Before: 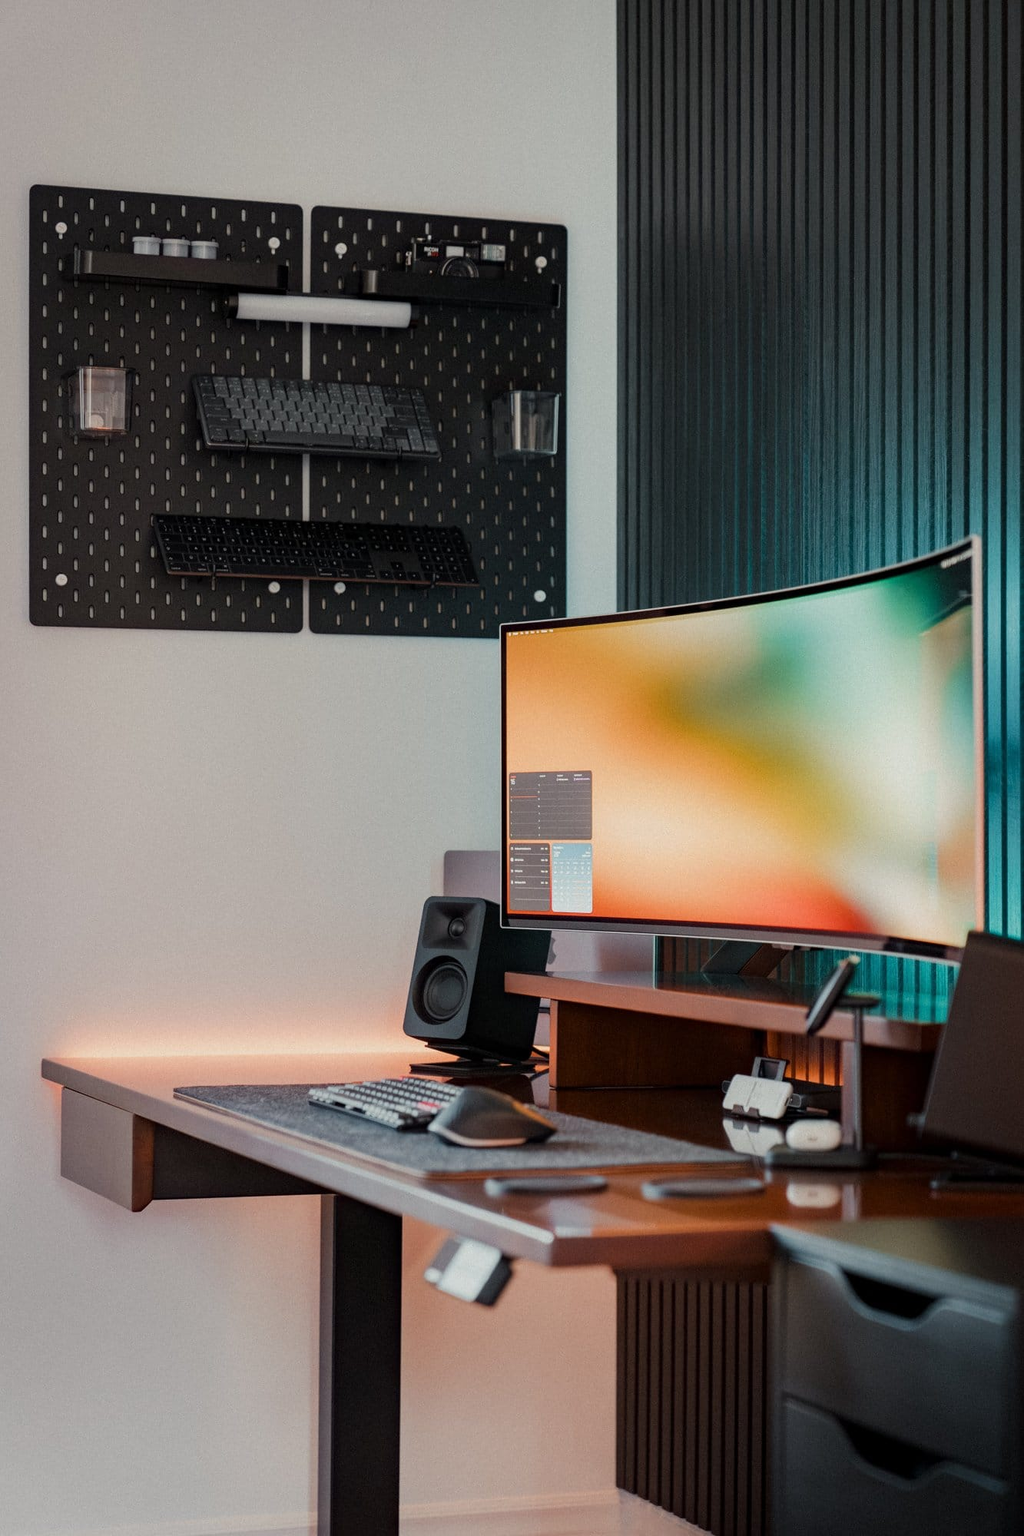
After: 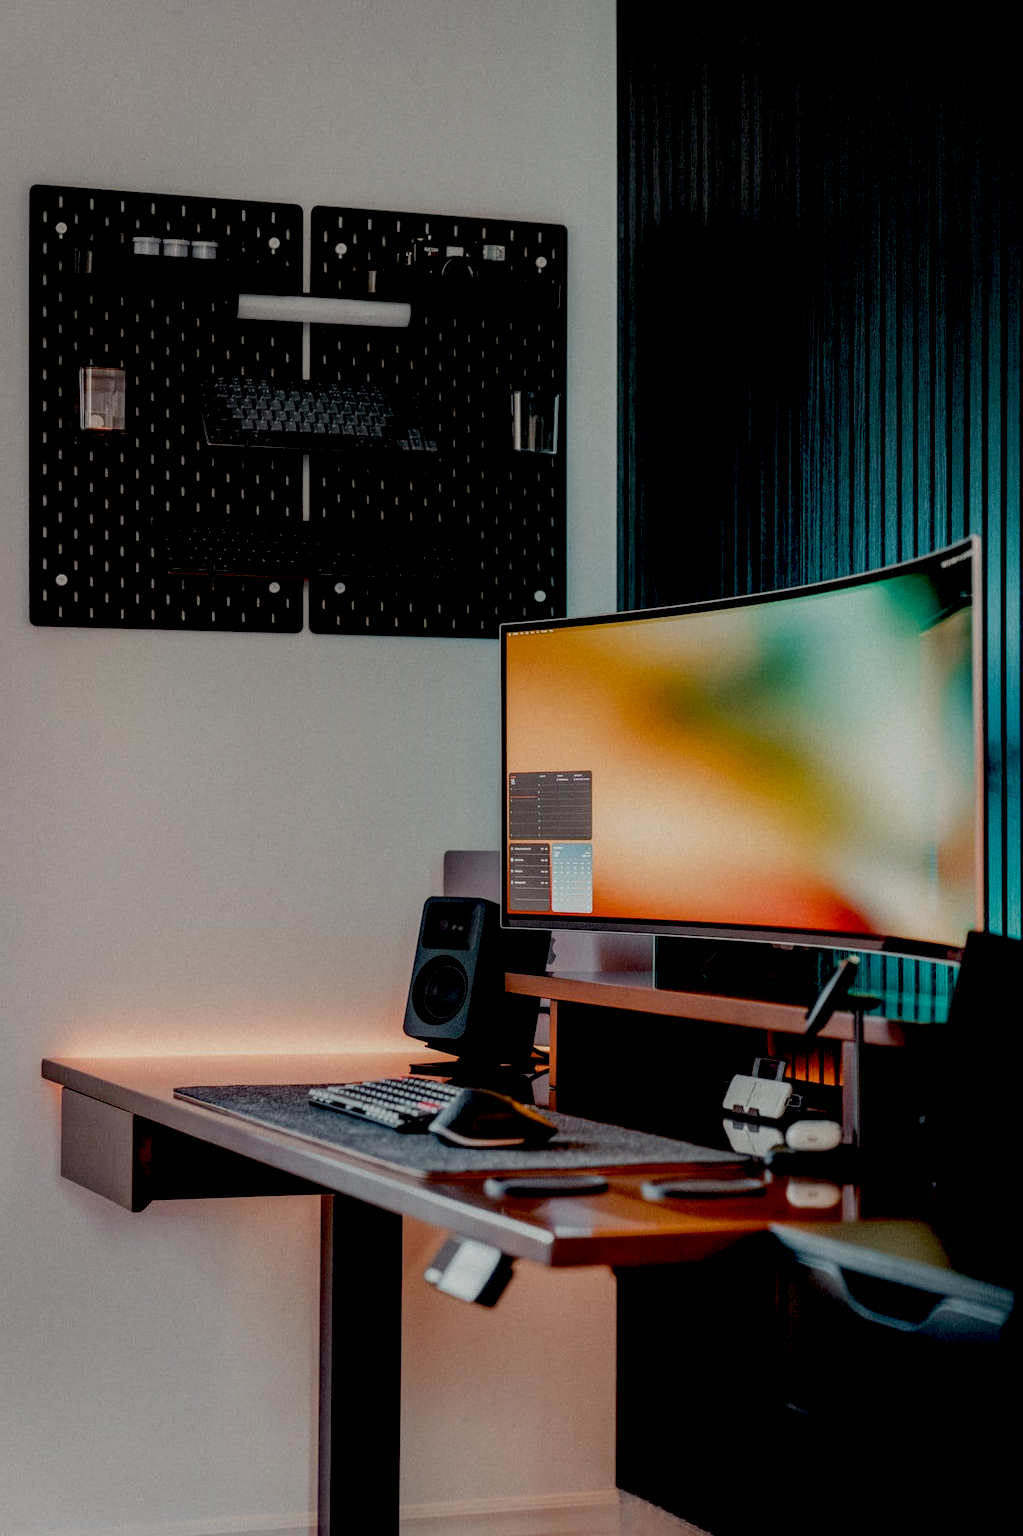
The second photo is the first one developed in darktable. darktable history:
exposure: black level correction 0.045, exposure -0.235 EV, compensate exposure bias true, compensate highlight preservation false
local contrast: detail 130%
